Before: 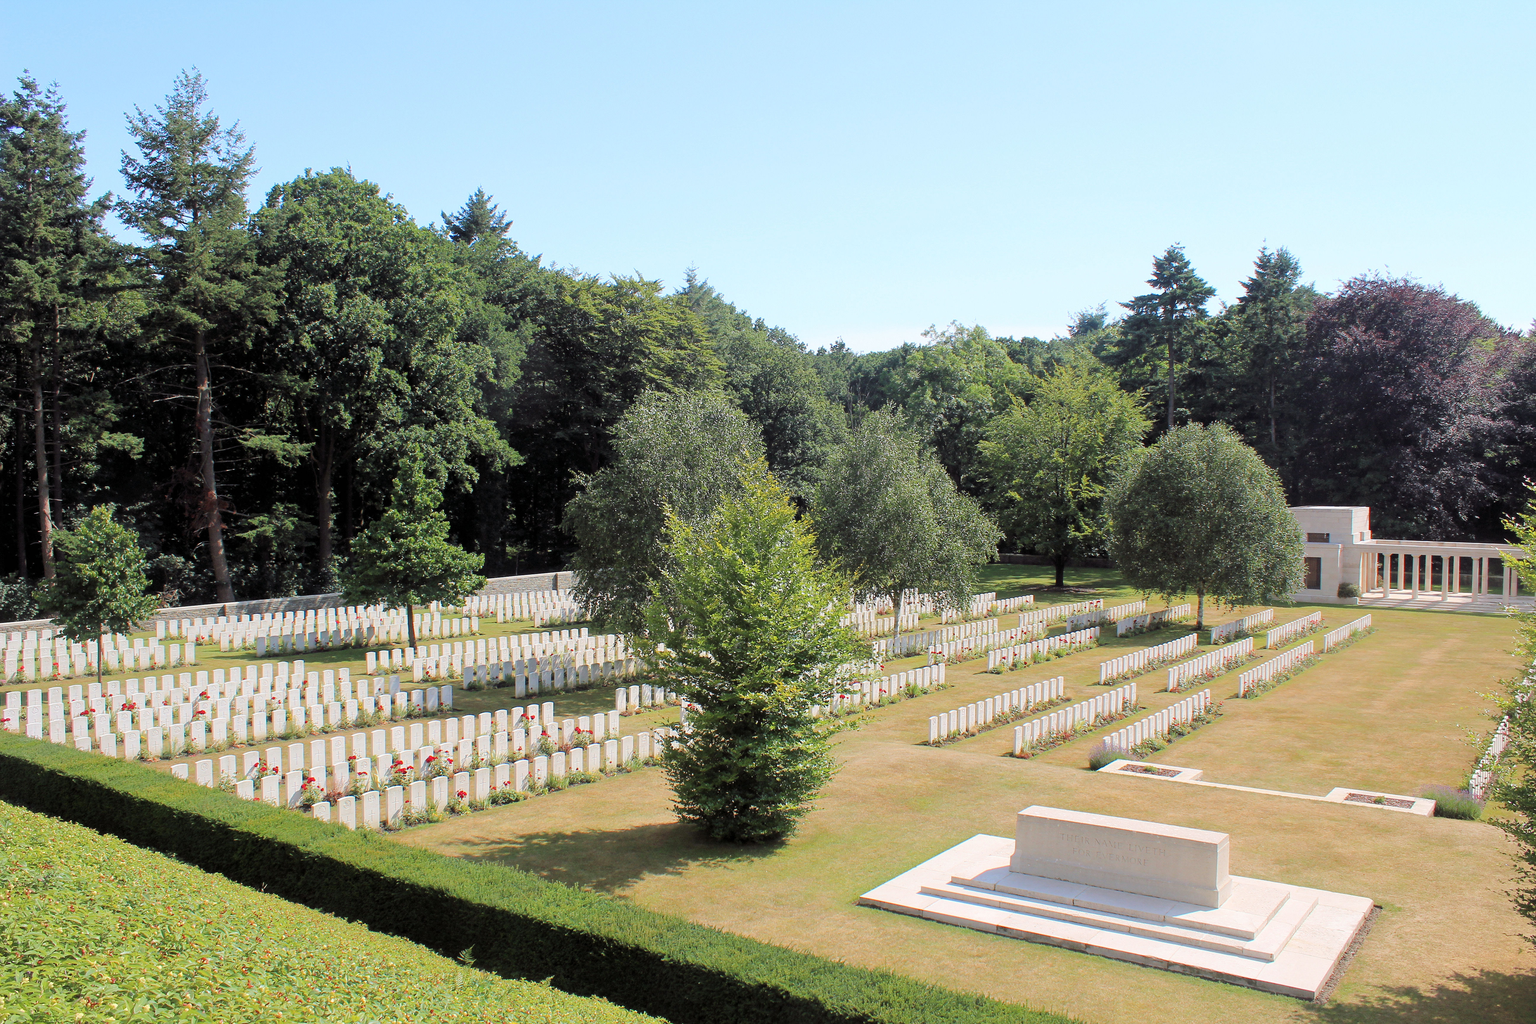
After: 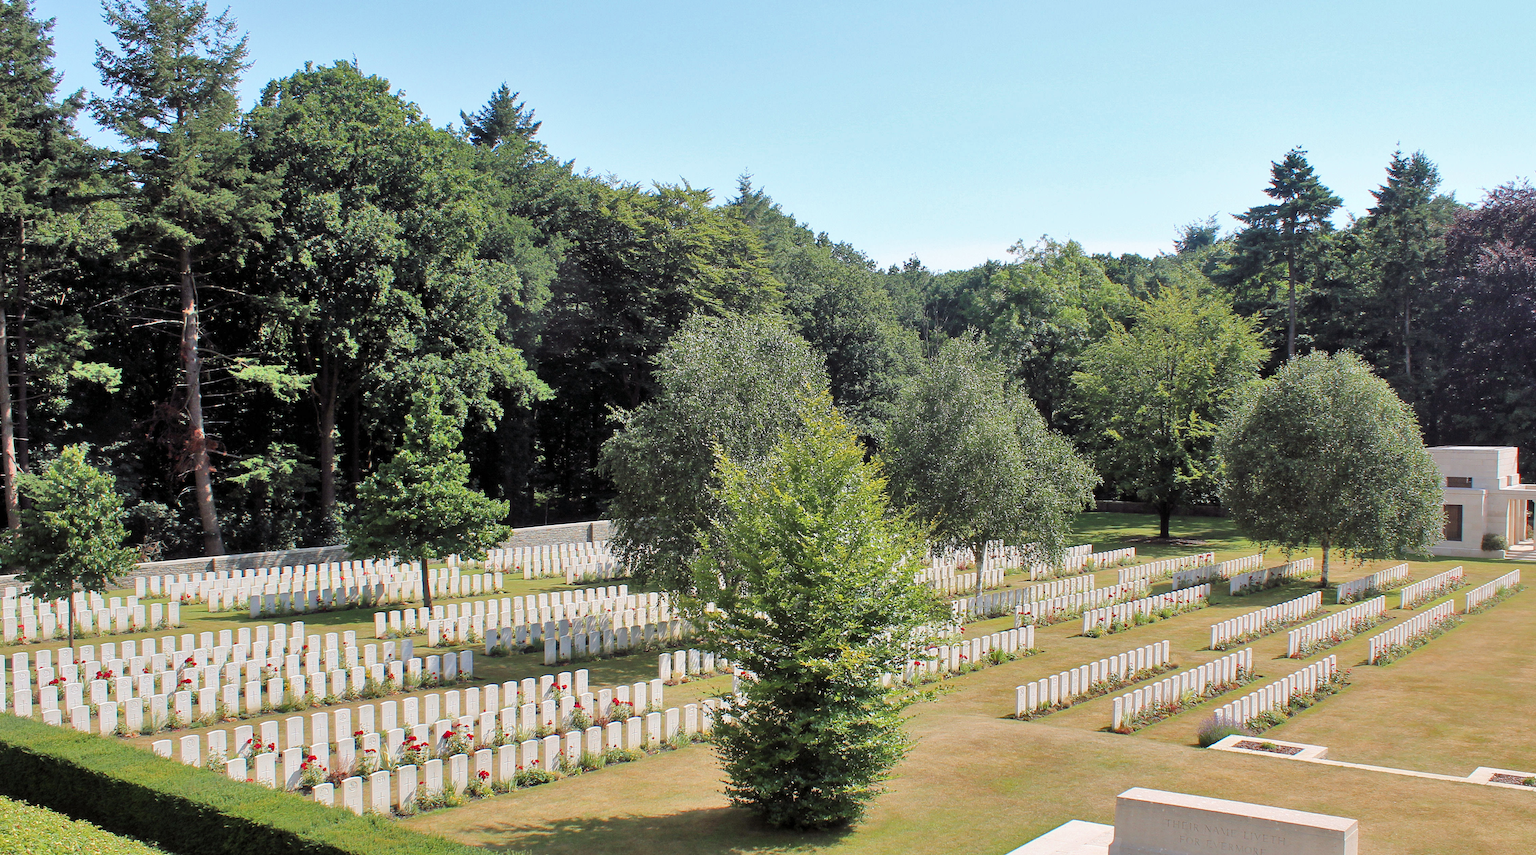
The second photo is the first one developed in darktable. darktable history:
shadows and highlights: radius 134.21, soften with gaussian
crop and rotate: left 2.466%, top 11.211%, right 9.752%, bottom 15.443%
